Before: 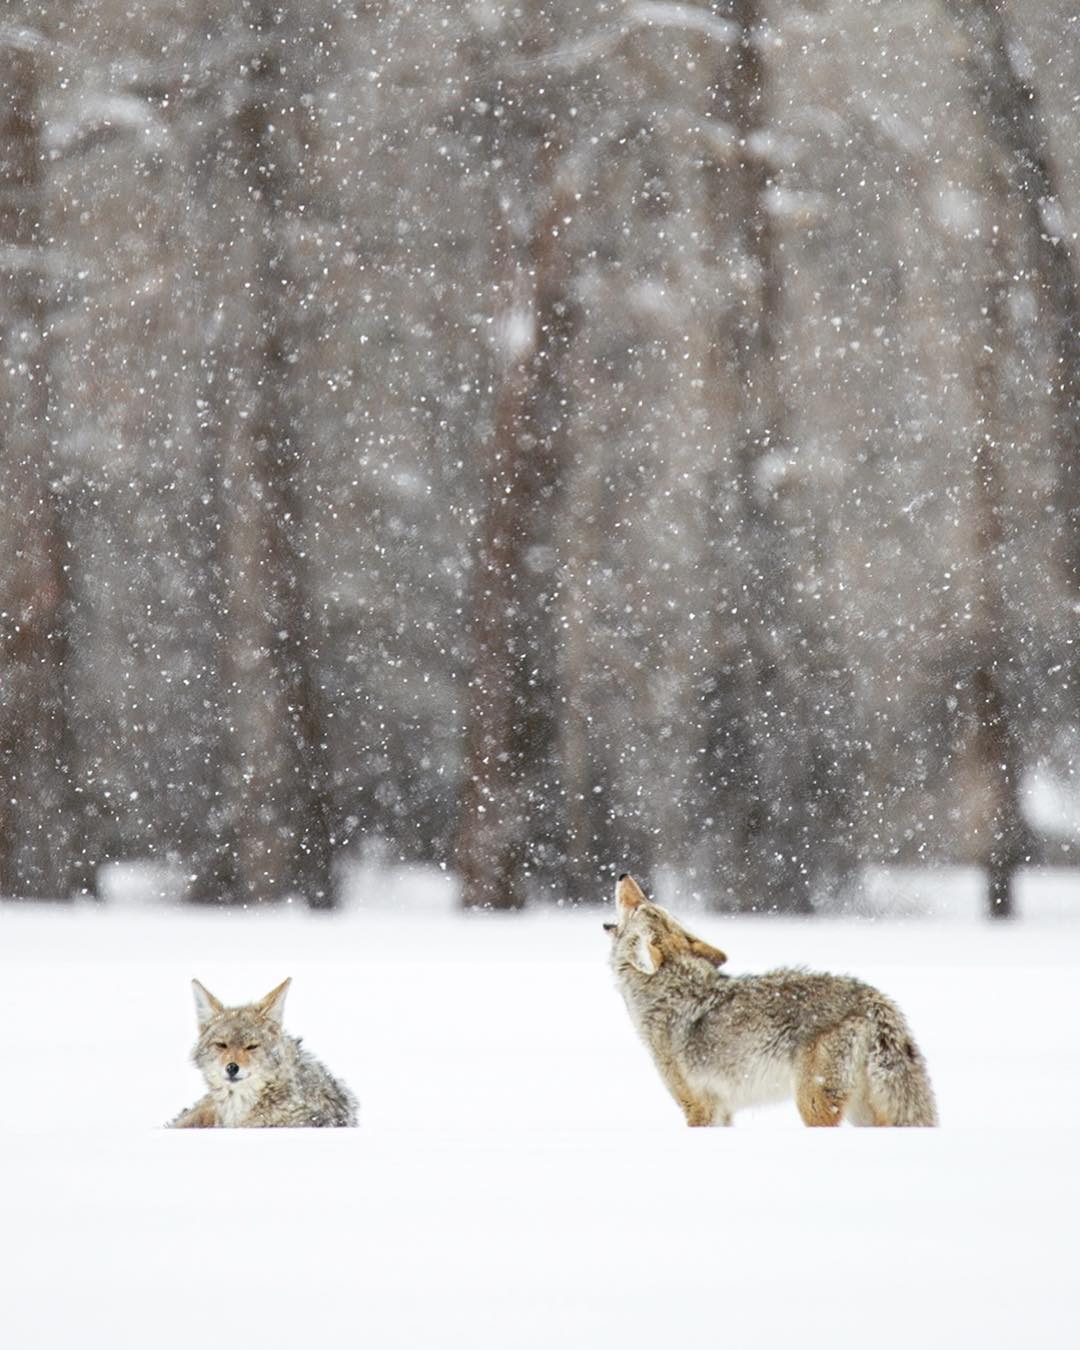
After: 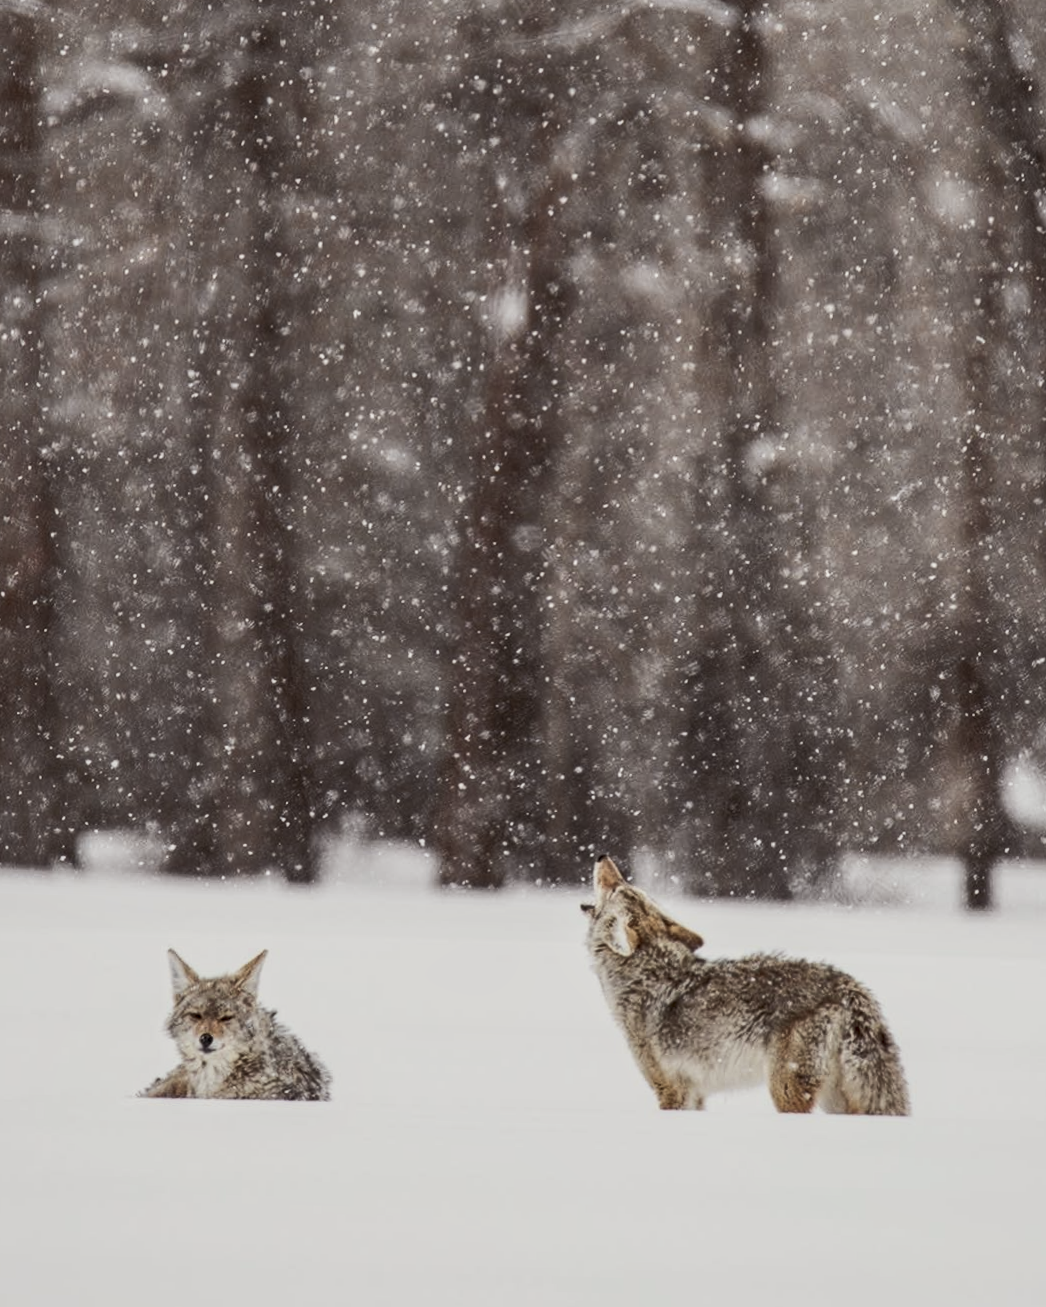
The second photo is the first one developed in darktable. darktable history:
color balance rgb: power › chroma 1.578%, power › hue 27.59°, perceptual saturation grading › global saturation 3.521%, hue shift -3.51°, perceptual brilliance grading › highlights 3.689%, perceptual brilliance grading › mid-tones -18.453%, perceptual brilliance grading › shadows -41.614%, contrast -21.091%
contrast brightness saturation: contrast 0.058, brightness -0.015, saturation -0.217
crop and rotate: angle -1.5°
exposure: exposure -0.142 EV, compensate exposure bias true, compensate highlight preservation false
local contrast: on, module defaults
